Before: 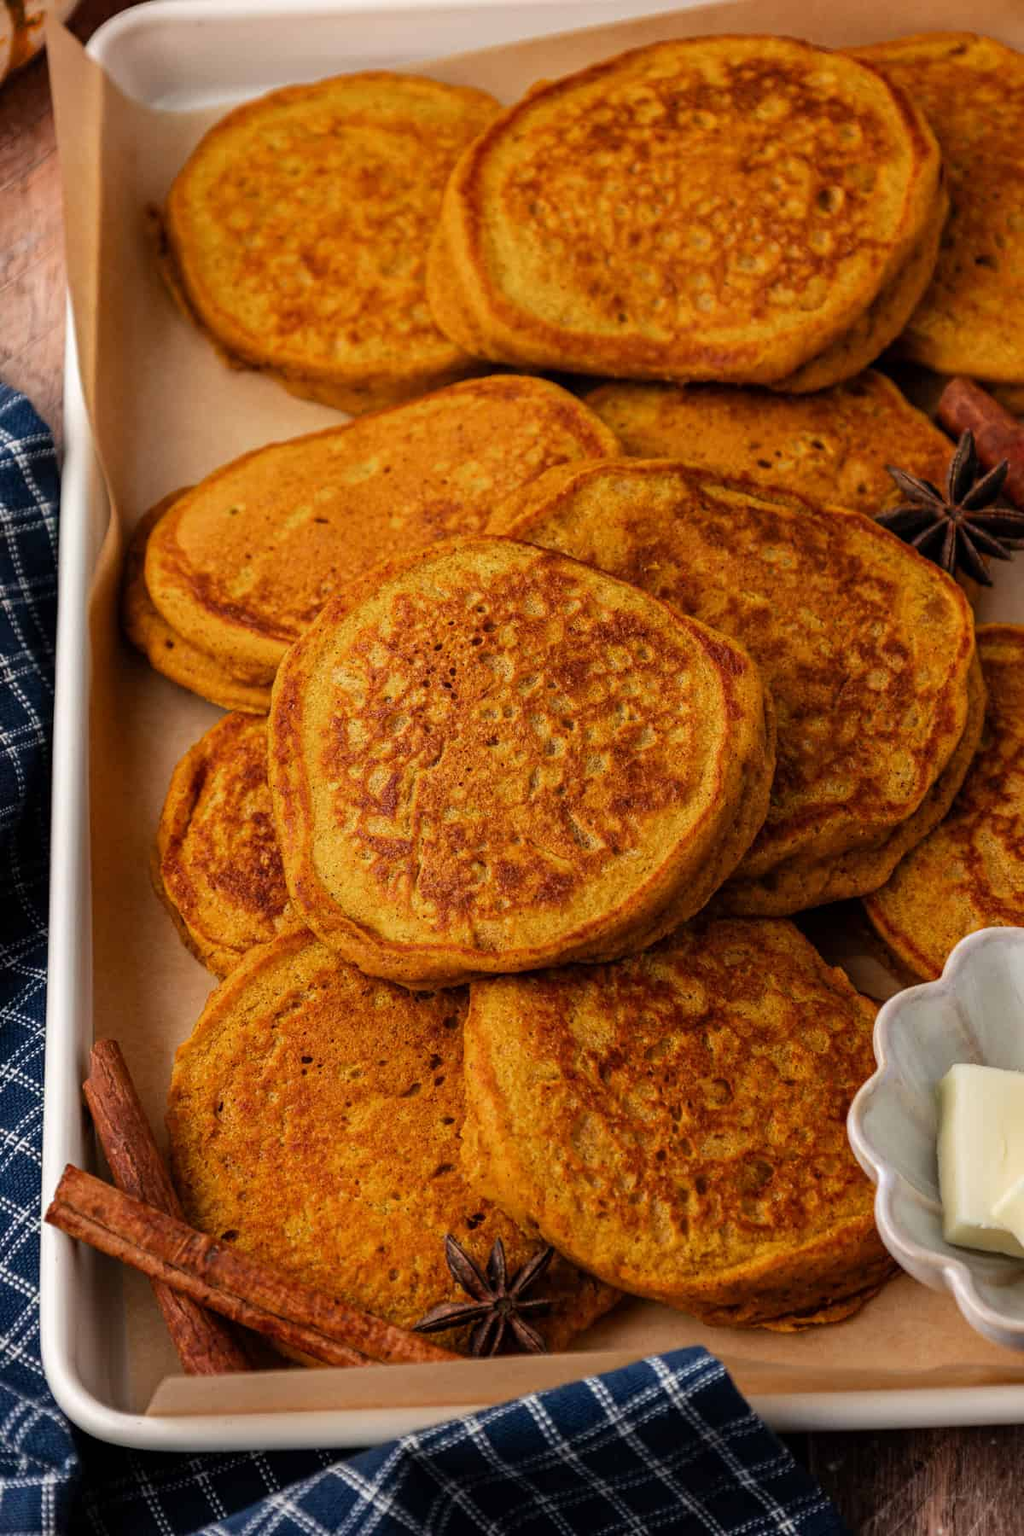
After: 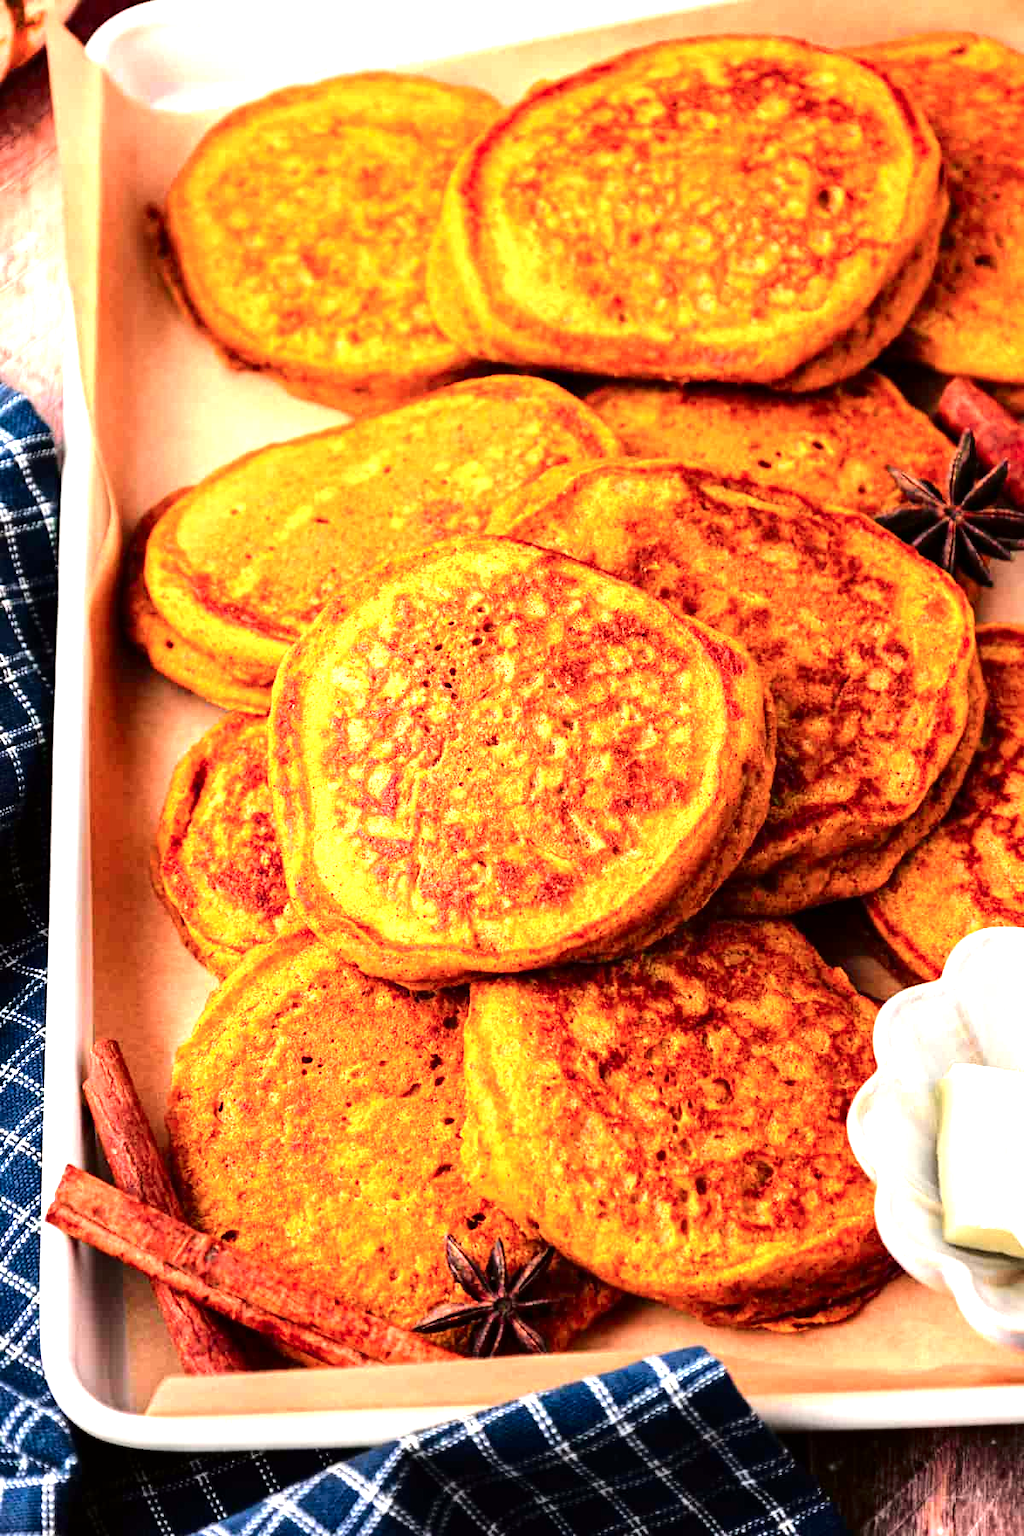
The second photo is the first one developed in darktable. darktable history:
tone equalizer: -8 EV -0.75 EV, -7 EV -0.7 EV, -6 EV -0.6 EV, -5 EV -0.4 EV, -3 EV 0.4 EV, -2 EV 0.6 EV, -1 EV 0.7 EV, +0 EV 0.75 EV, edges refinement/feathering 500, mask exposure compensation -1.57 EV, preserve details no
tone curve: curves: ch0 [(0, 0) (0.068, 0.031) (0.183, 0.13) (0.341, 0.319) (0.547, 0.545) (0.828, 0.817) (1, 0.968)]; ch1 [(0, 0) (0.23, 0.166) (0.34, 0.308) (0.371, 0.337) (0.429, 0.408) (0.477, 0.466) (0.499, 0.5) (0.529, 0.528) (0.559, 0.578) (0.743, 0.798) (1, 1)]; ch2 [(0, 0) (0.431, 0.419) (0.495, 0.502) (0.524, 0.525) (0.568, 0.543) (0.6, 0.597) (0.634, 0.644) (0.728, 0.722) (1, 1)], color space Lab, independent channels, preserve colors none
exposure: black level correction 0, exposure 1.45 EV, compensate exposure bias true, compensate highlight preservation false
